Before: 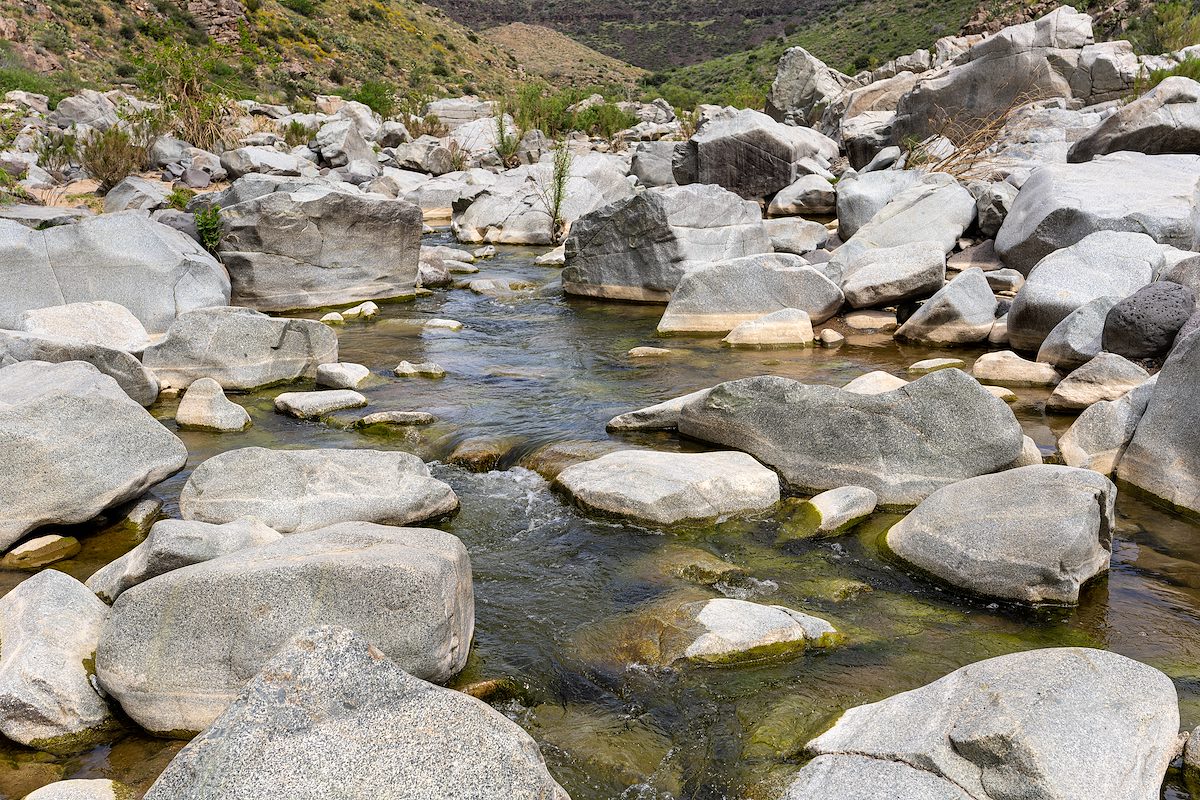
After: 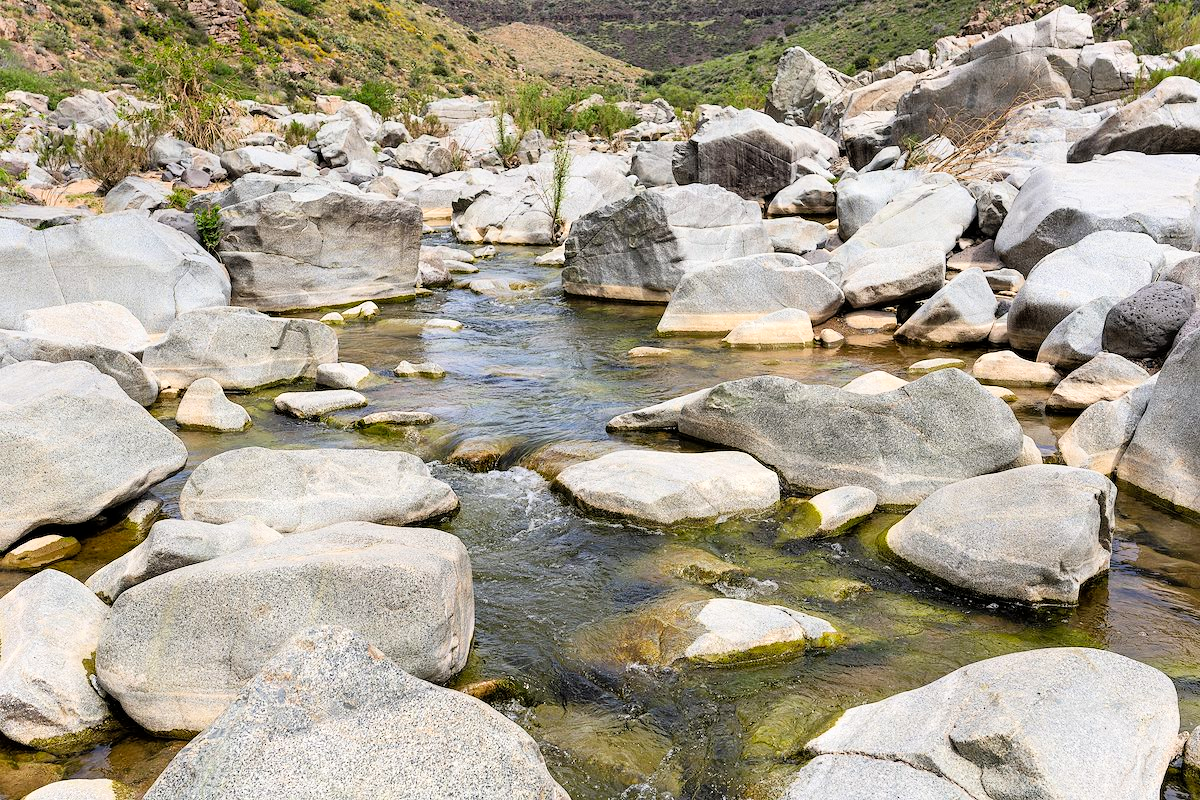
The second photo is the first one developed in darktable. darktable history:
tone curve: curves: ch0 [(0, 0) (0.004, 0.001) (0.133, 0.151) (0.325, 0.399) (0.475, 0.579) (0.832, 0.902) (1, 1)], color space Lab, linked channels, preserve colors none
exposure: exposure 0.014 EV, compensate highlight preservation false
